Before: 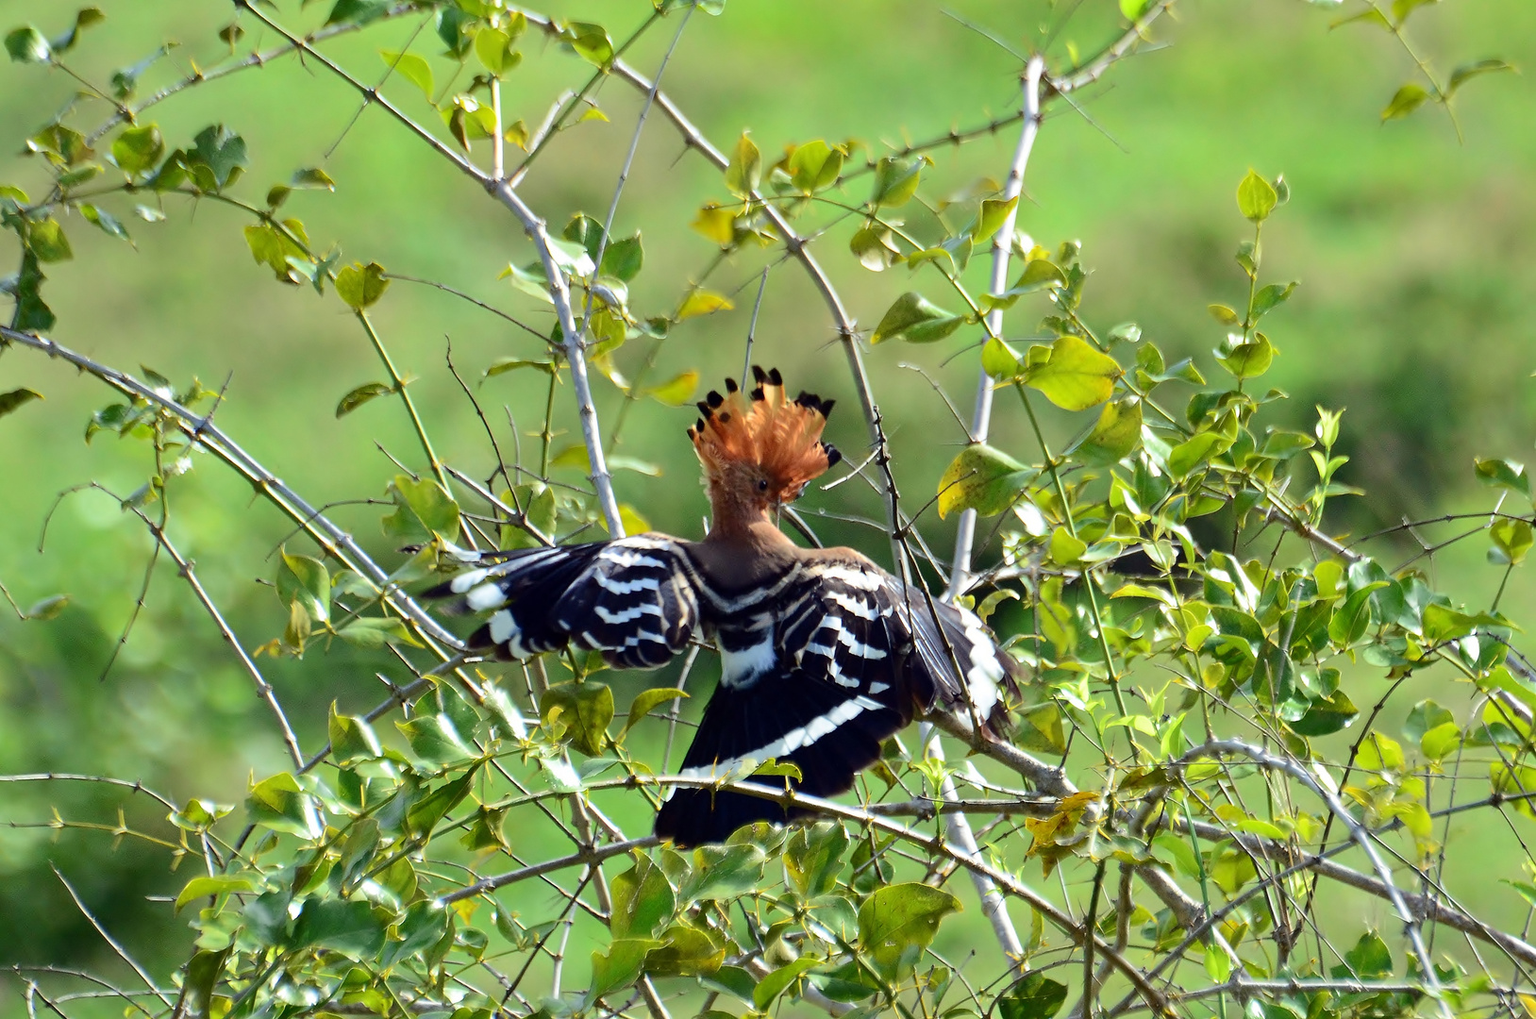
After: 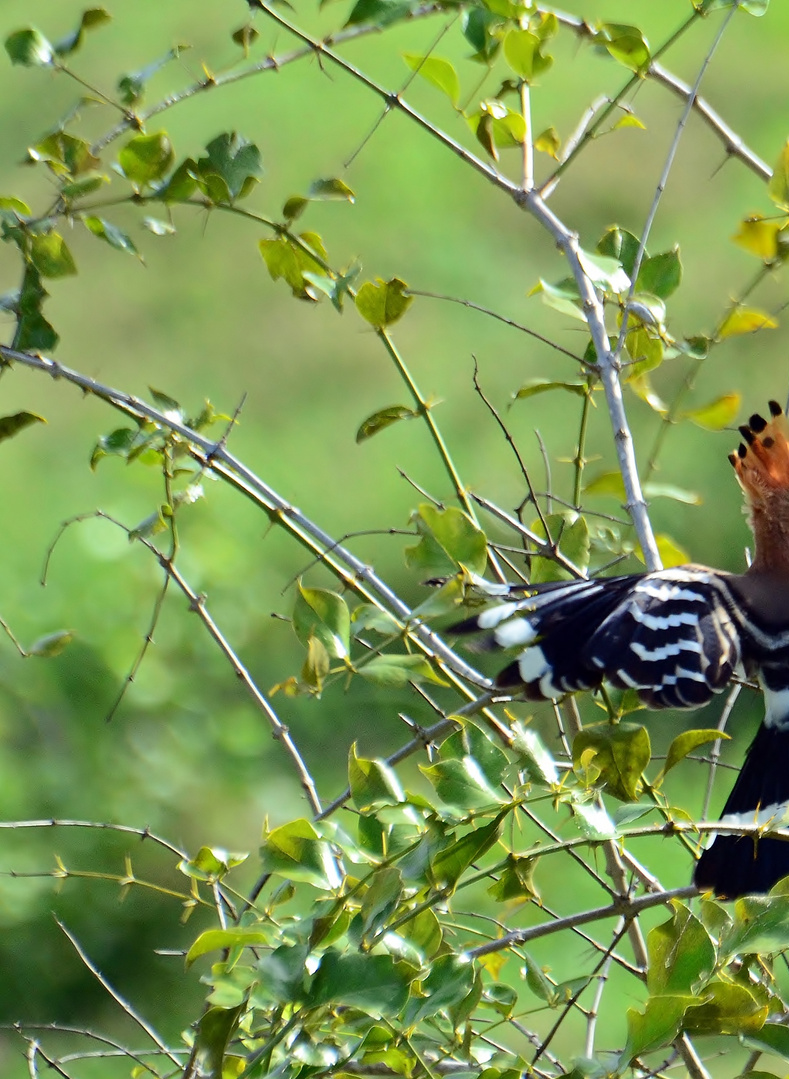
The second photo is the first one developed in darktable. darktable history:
crop and rotate: left 0.045%, top 0%, right 51.43%
